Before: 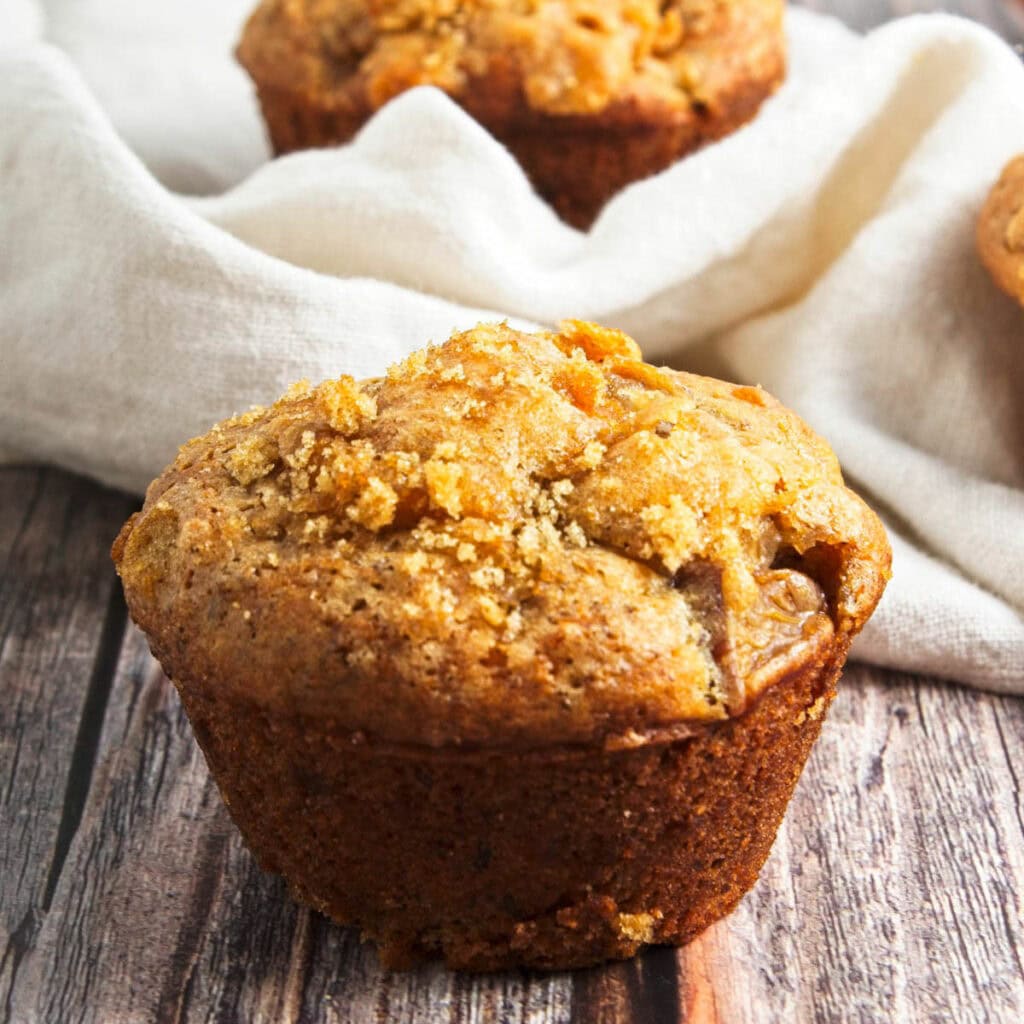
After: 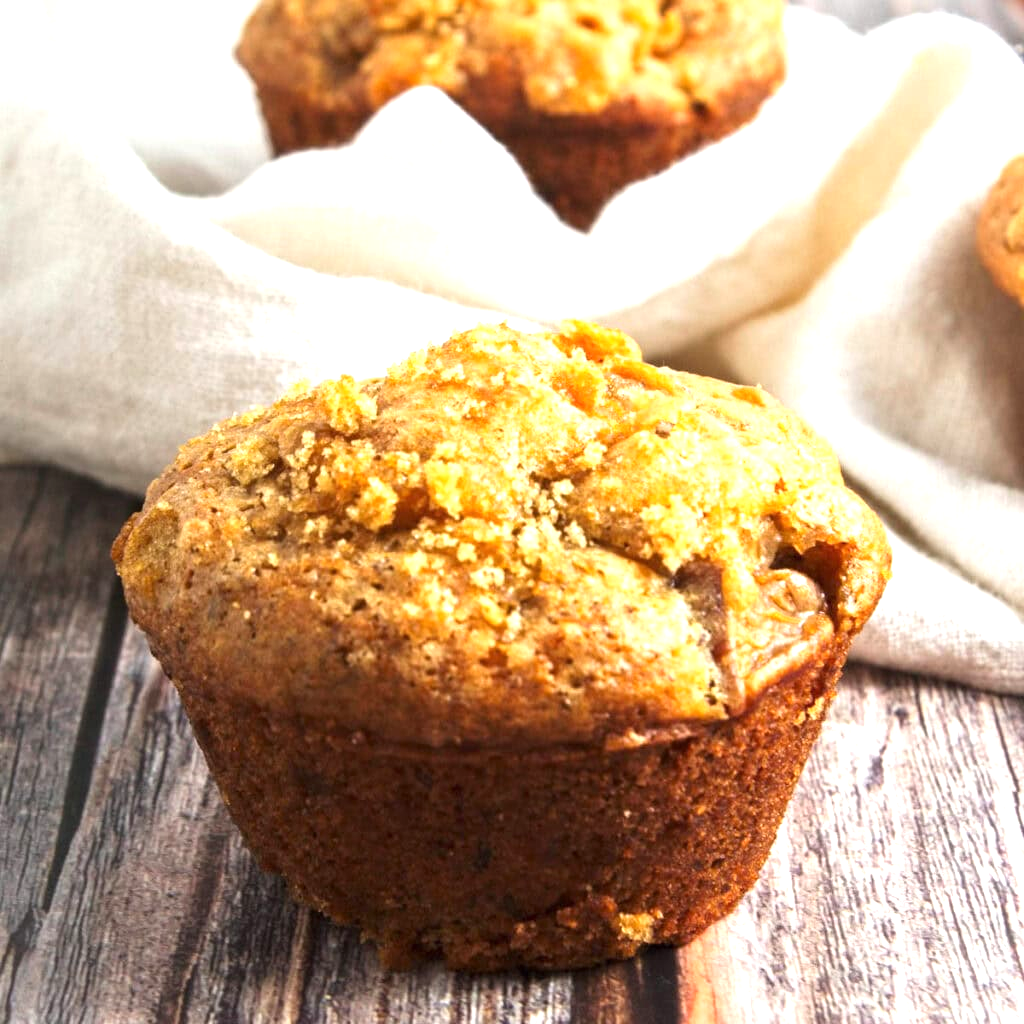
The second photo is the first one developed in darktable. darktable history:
exposure: exposure 0.663 EV, compensate exposure bias true, compensate highlight preservation false
